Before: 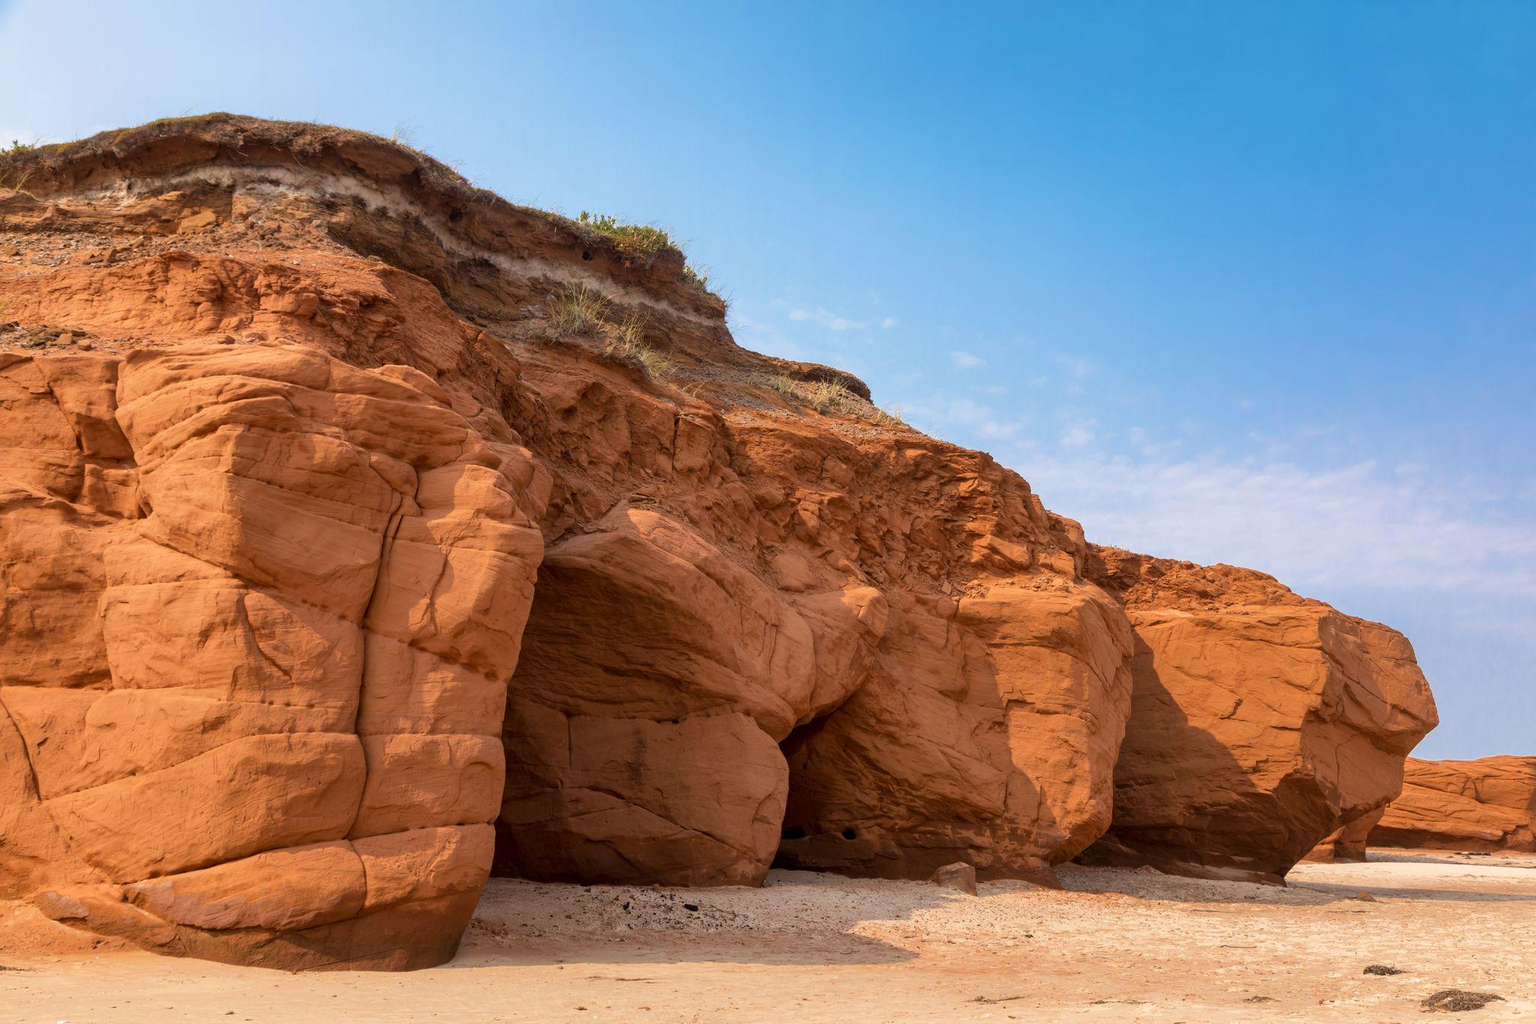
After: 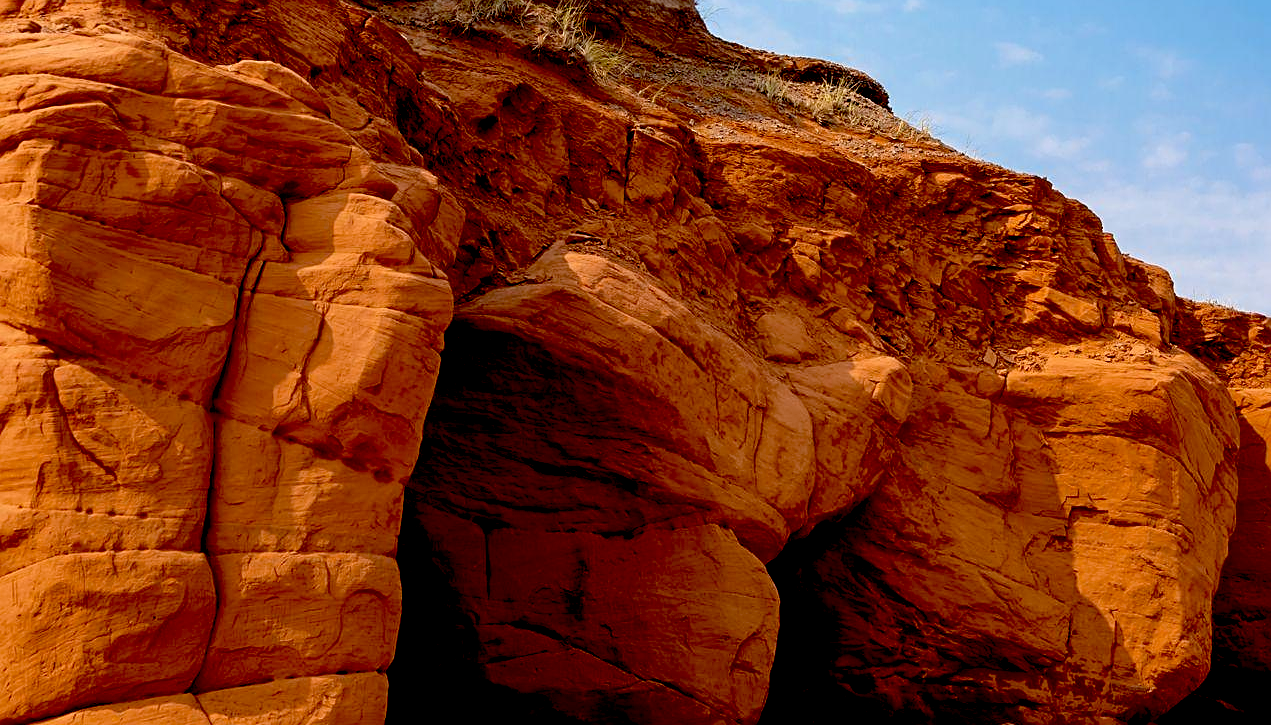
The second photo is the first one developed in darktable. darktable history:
sharpen: on, module defaults
crop: left 13.312%, top 31.28%, right 24.627%, bottom 15.582%
exposure: black level correction 0.056, compensate highlight preservation false
